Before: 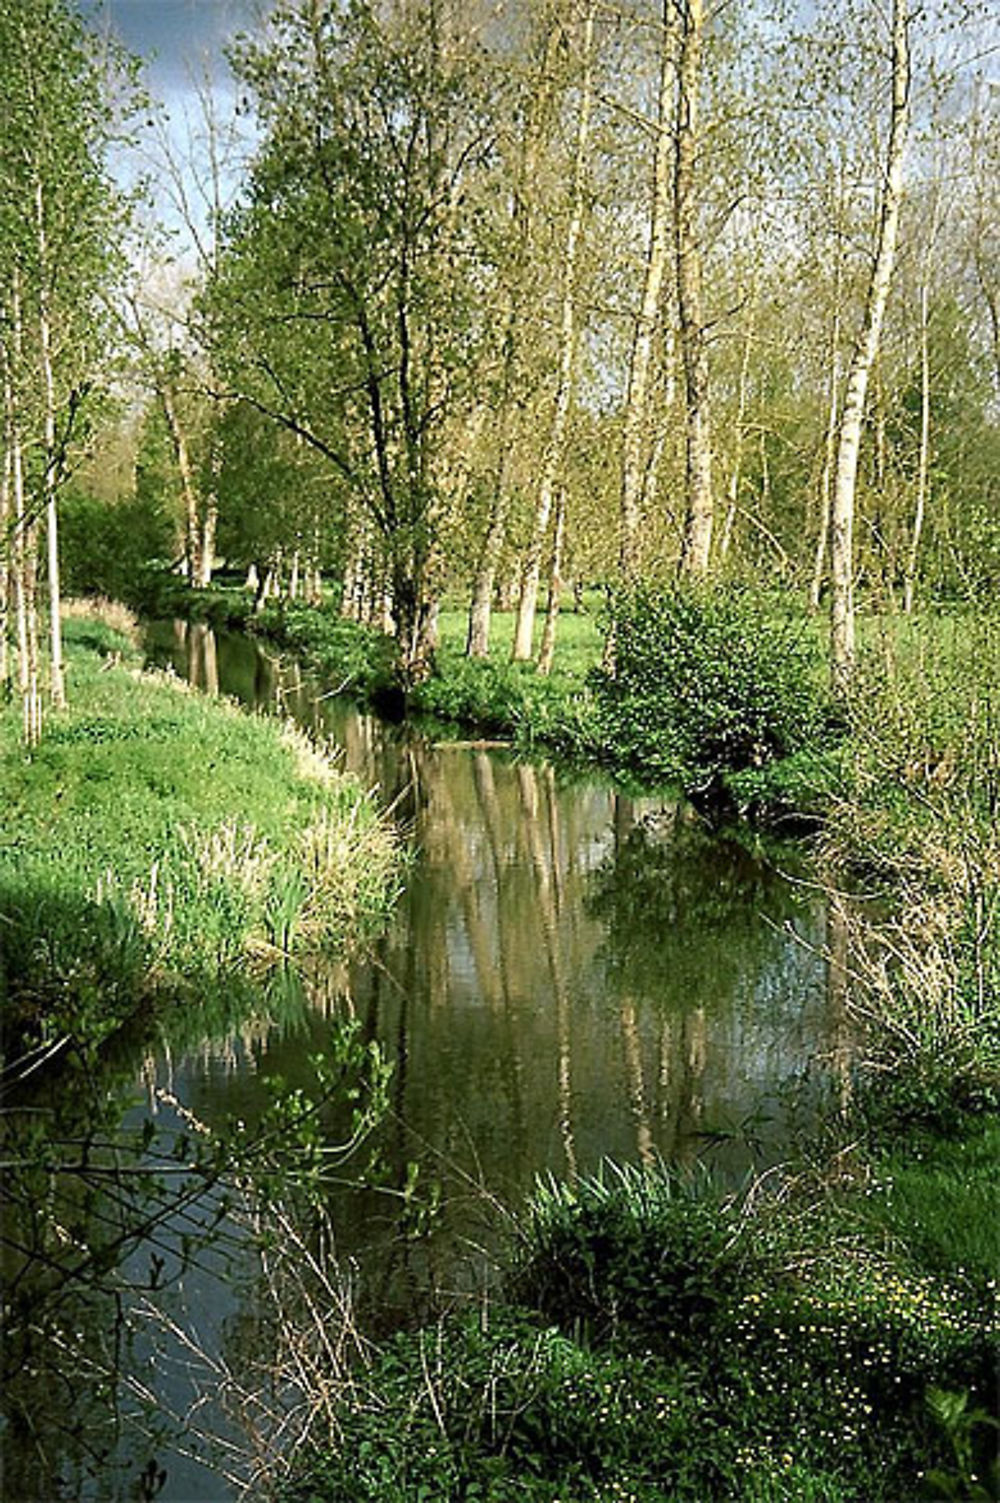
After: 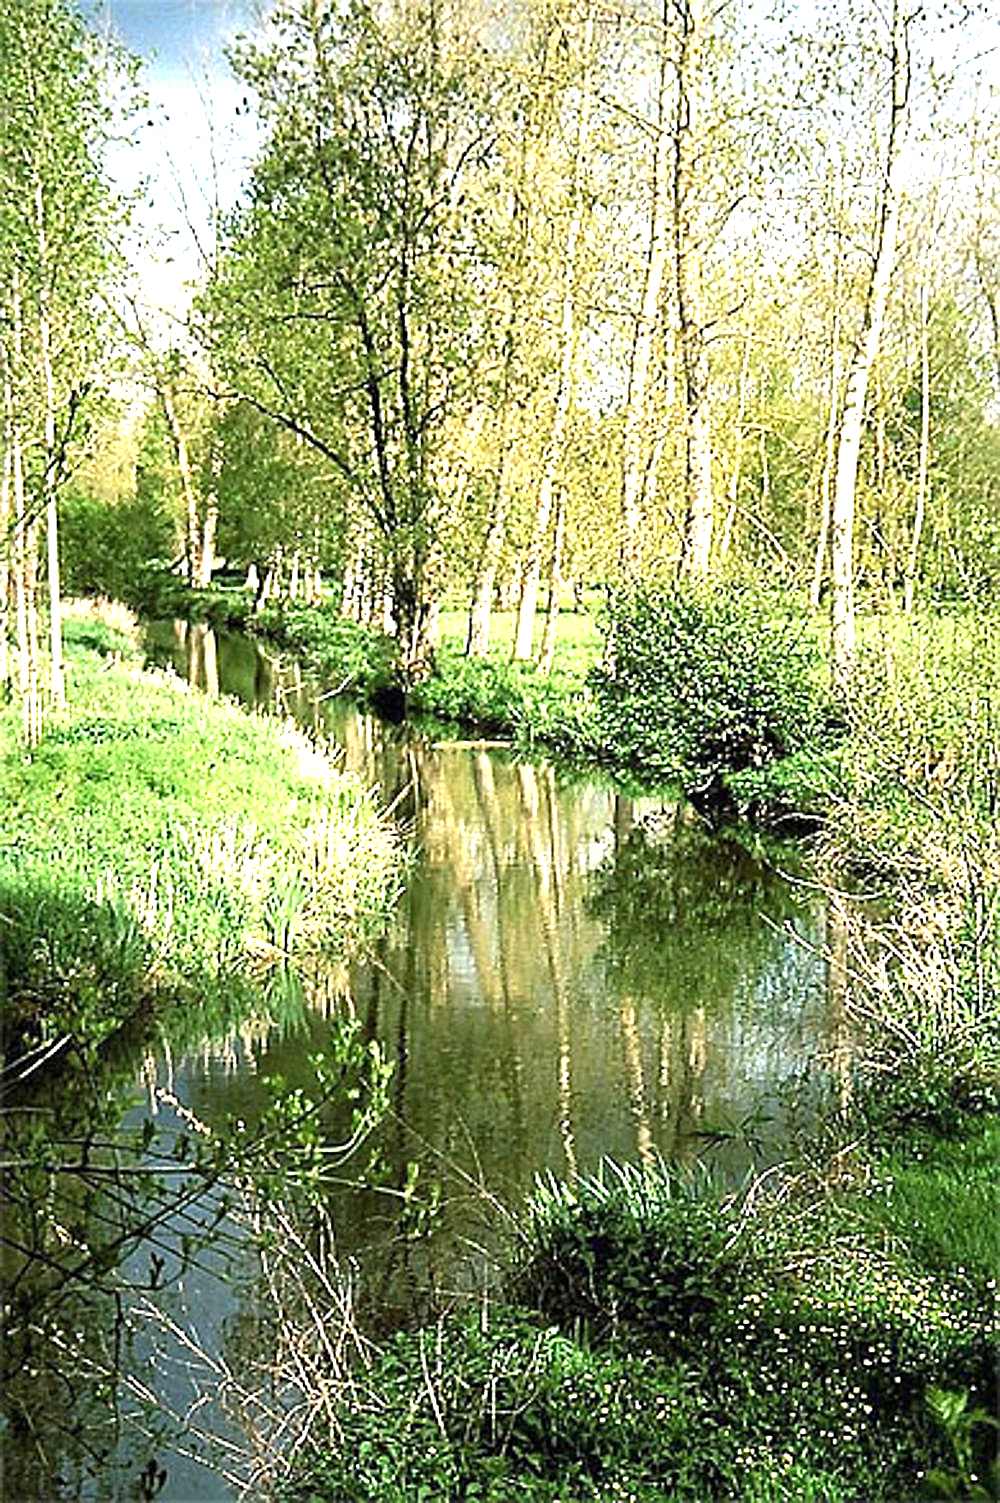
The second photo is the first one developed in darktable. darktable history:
exposure: black level correction 0, exposure 1.3 EV, compensate exposure bias true, compensate highlight preservation false
sharpen: on, module defaults
